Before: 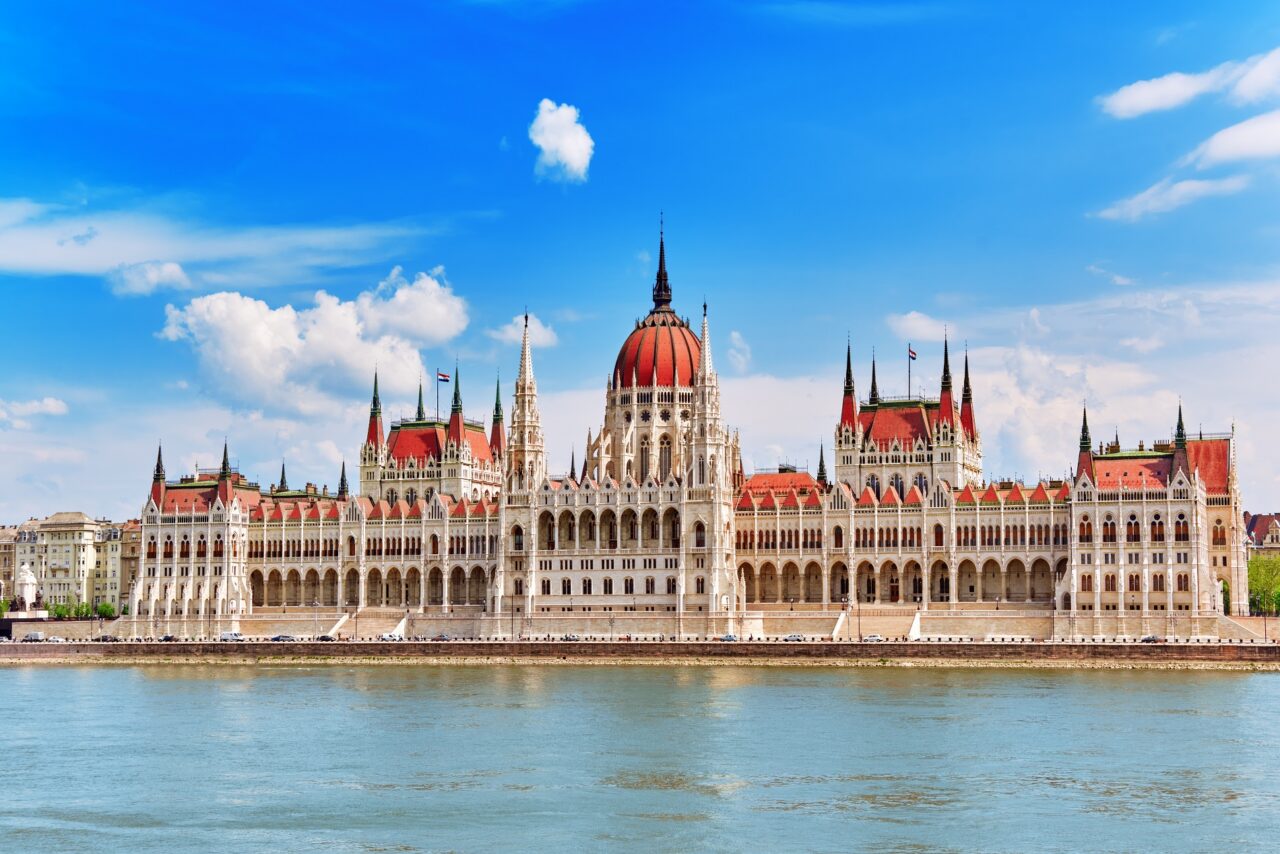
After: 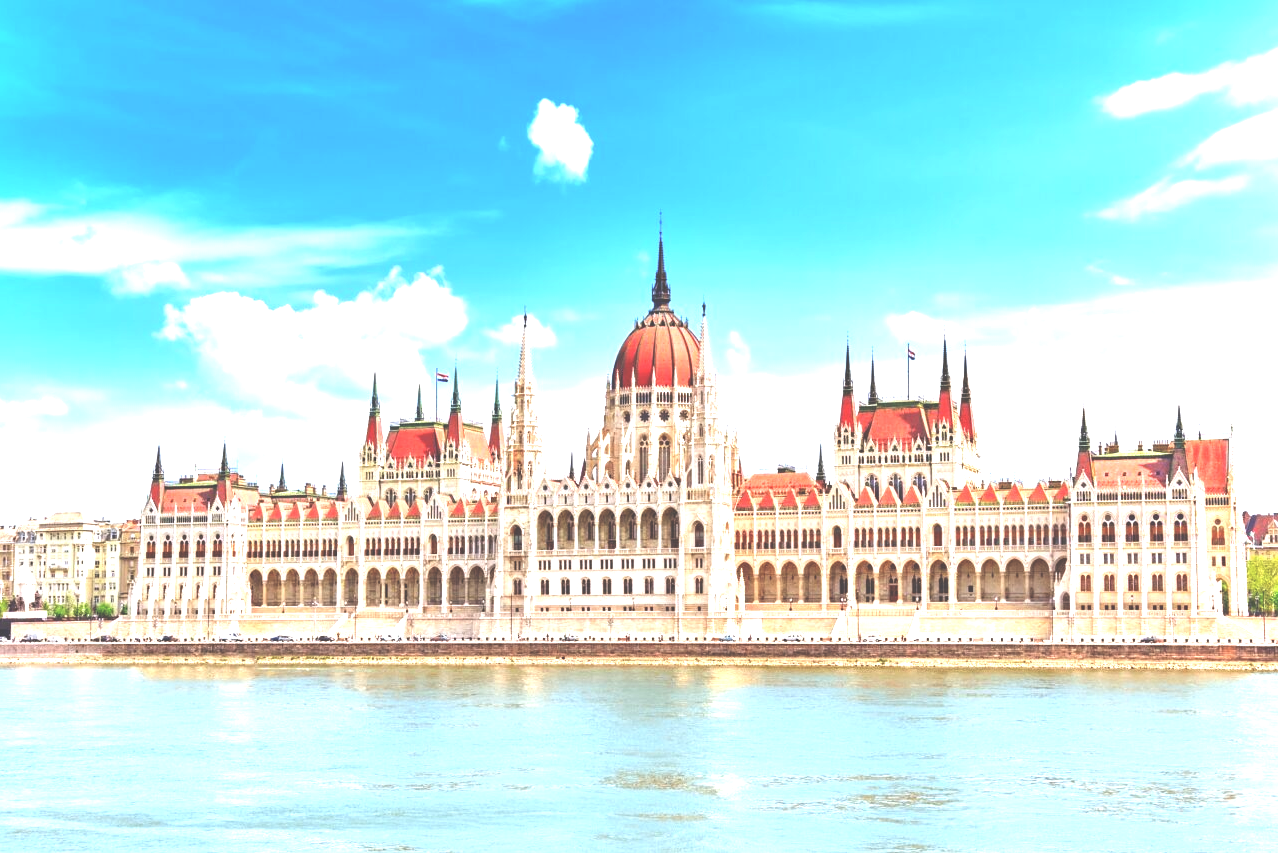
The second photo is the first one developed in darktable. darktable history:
crop: left 0.091%
exposure: black level correction -0.023, exposure 1.394 EV, compensate highlight preservation false
